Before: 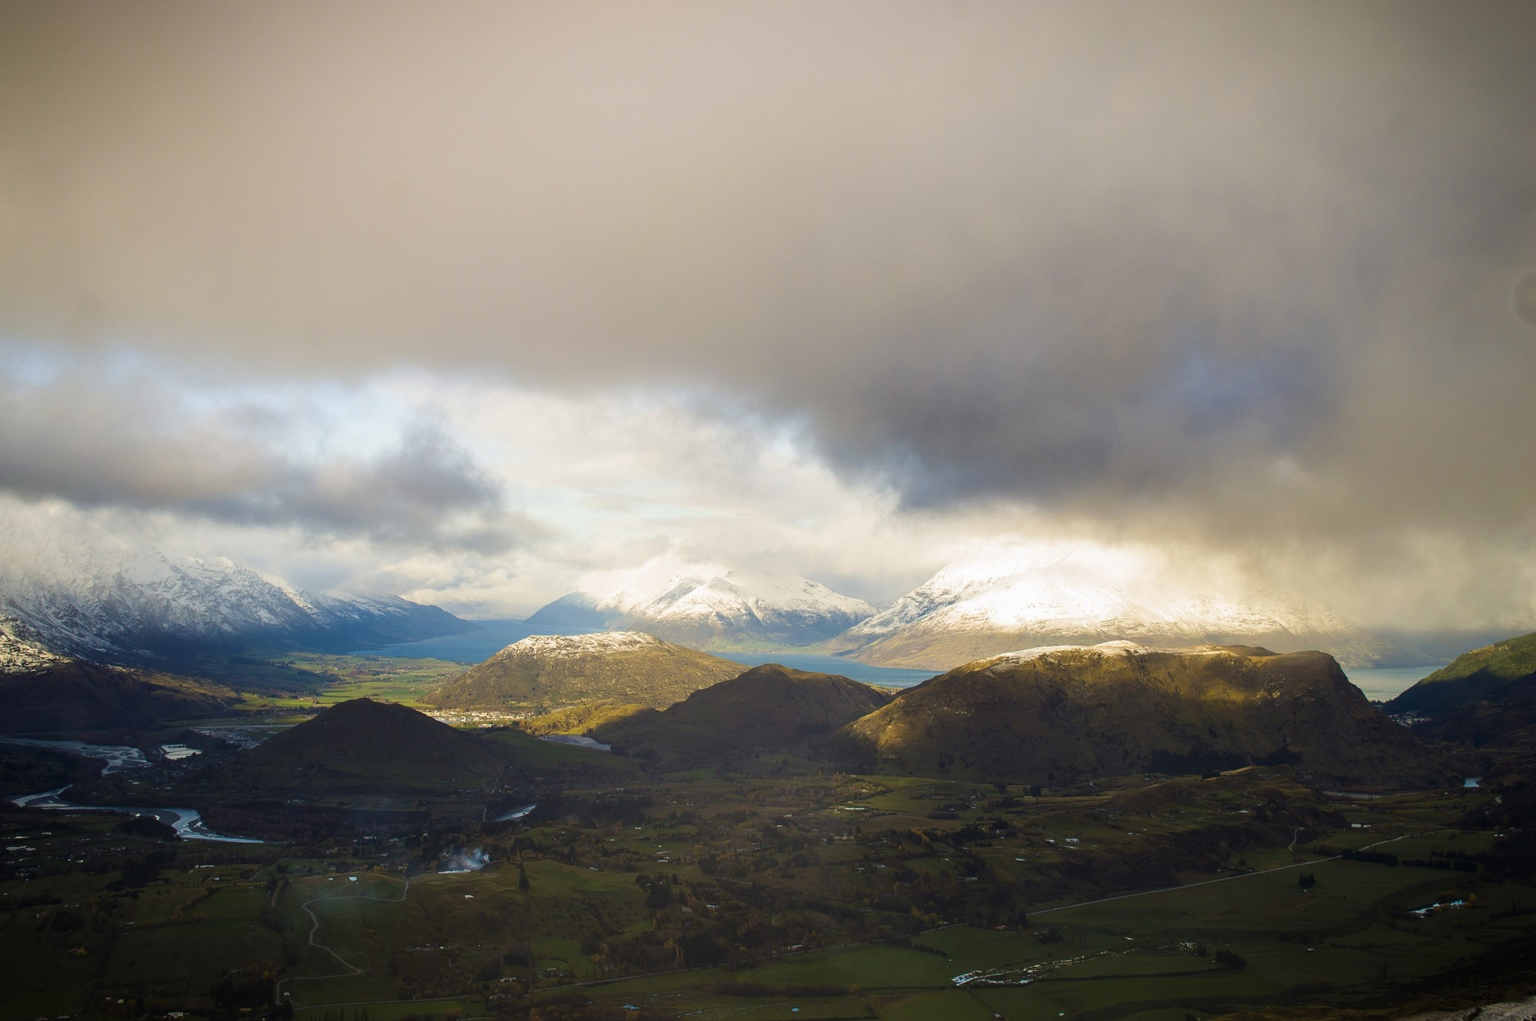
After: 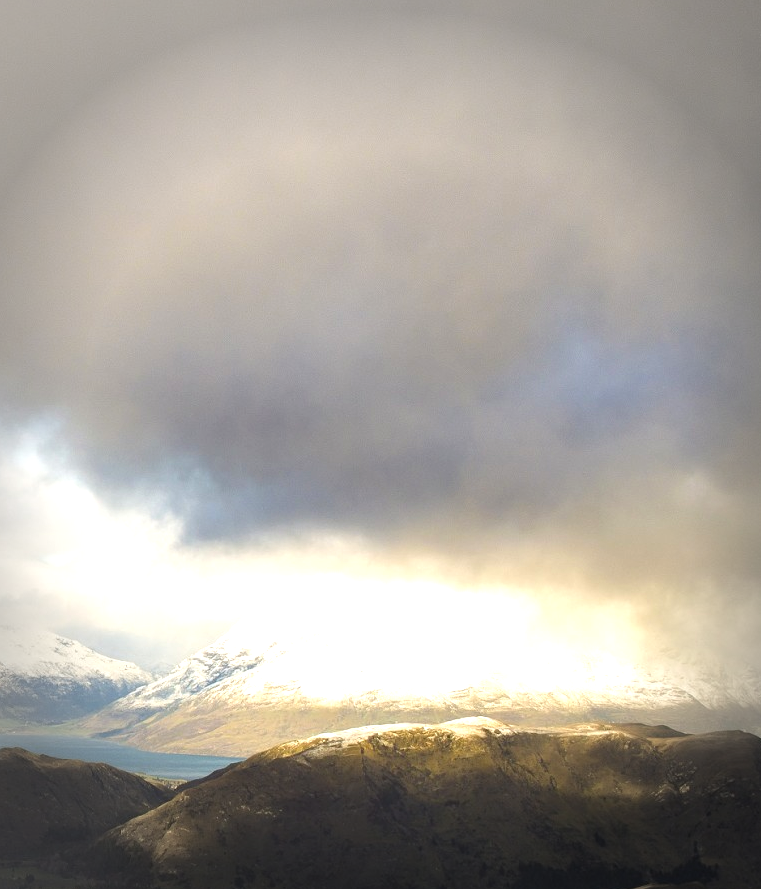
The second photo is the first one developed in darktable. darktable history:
crop and rotate: left 49.676%, top 10.111%, right 13.12%, bottom 24.528%
vignetting: fall-off start 67.94%, fall-off radius 29.89%, width/height ratio 0.988, shape 0.847
exposure: black level correction 0, exposure 0.7 EV, compensate exposure bias true, compensate highlight preservation false
